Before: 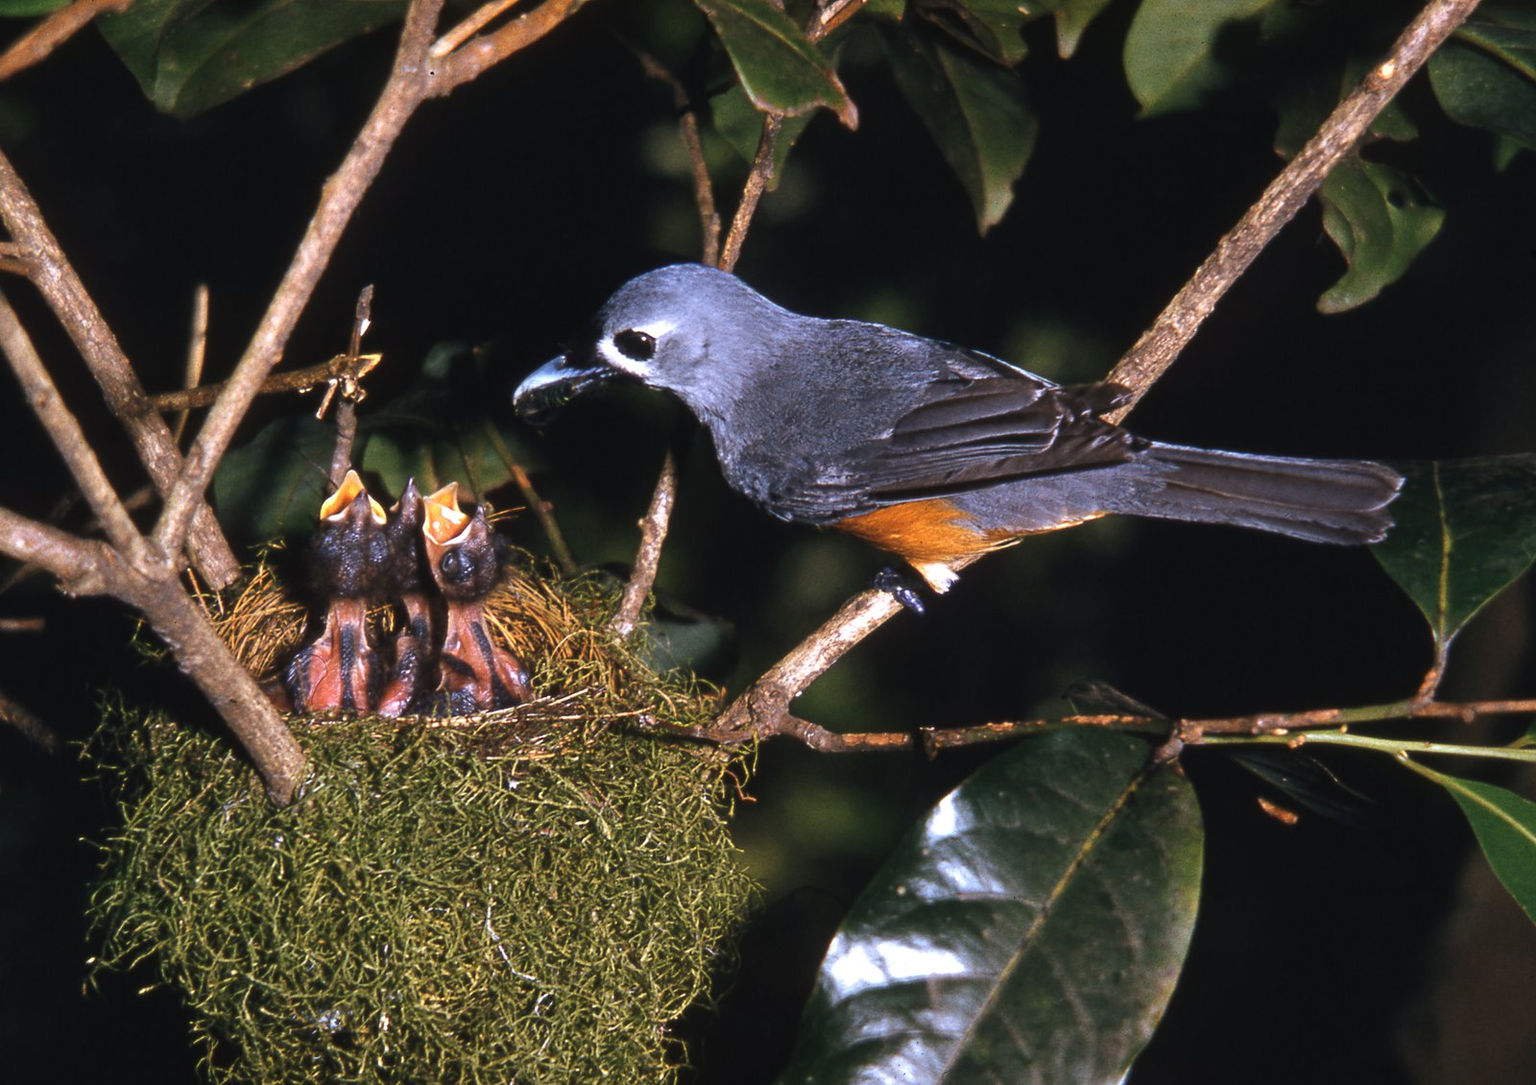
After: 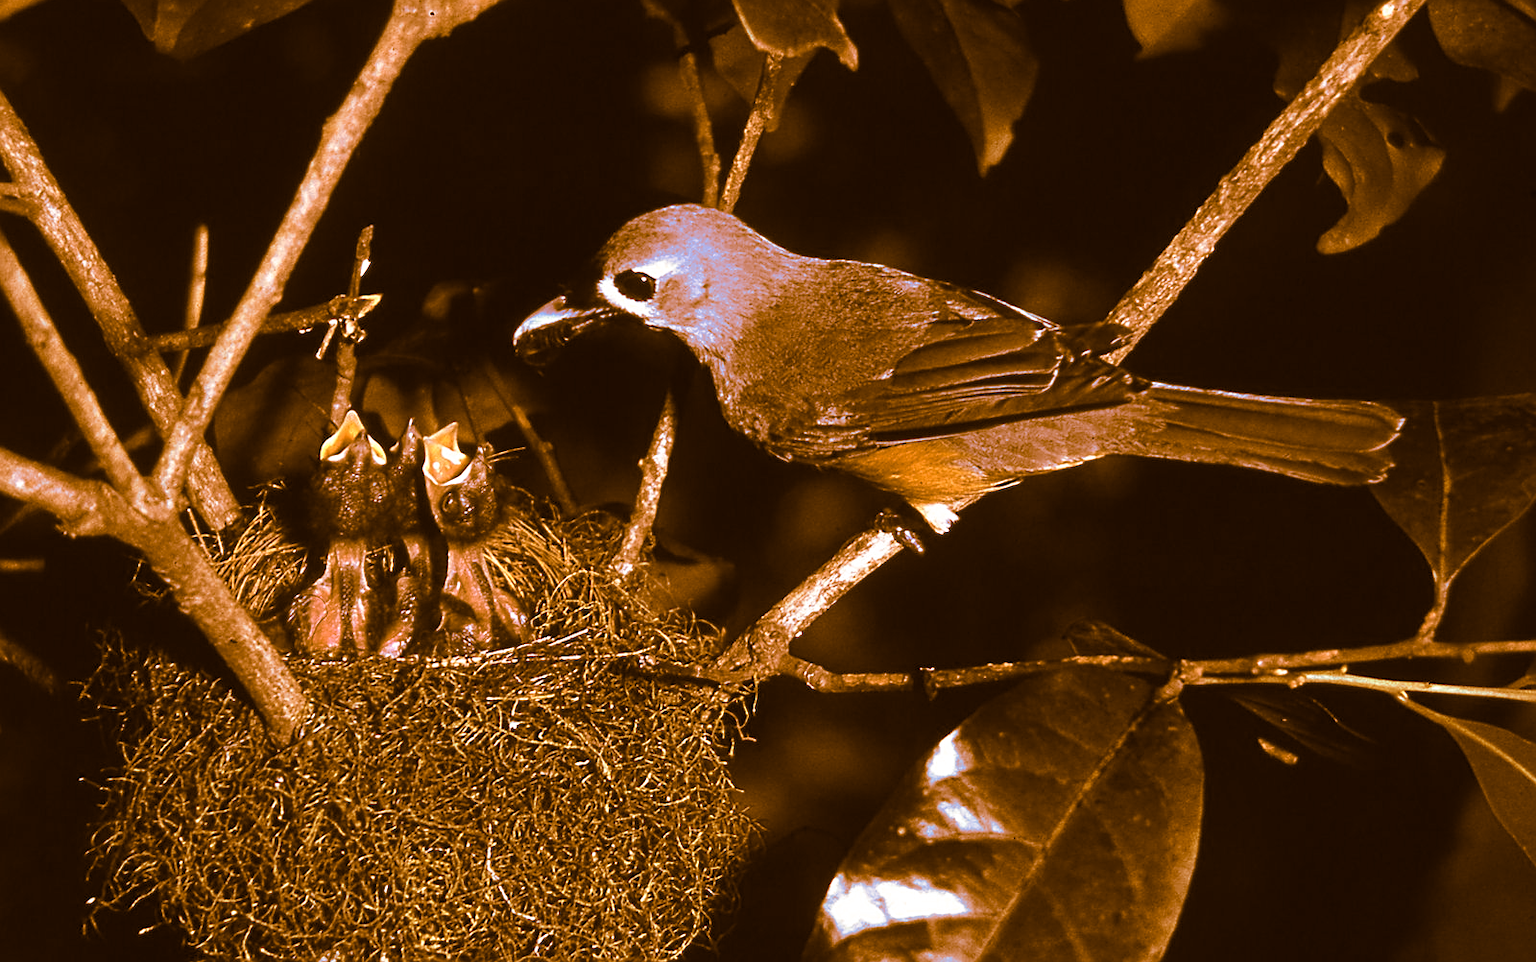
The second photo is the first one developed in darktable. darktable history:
sharpen: on, module defaults
crop and rotate: top 5.609%, bottom 5.609%
split-toning: shadows › hue 26°, shadows › saturation 0.92, highlights › hue 40°, highlights › saturation 0.92, balance -63, compress 0%
